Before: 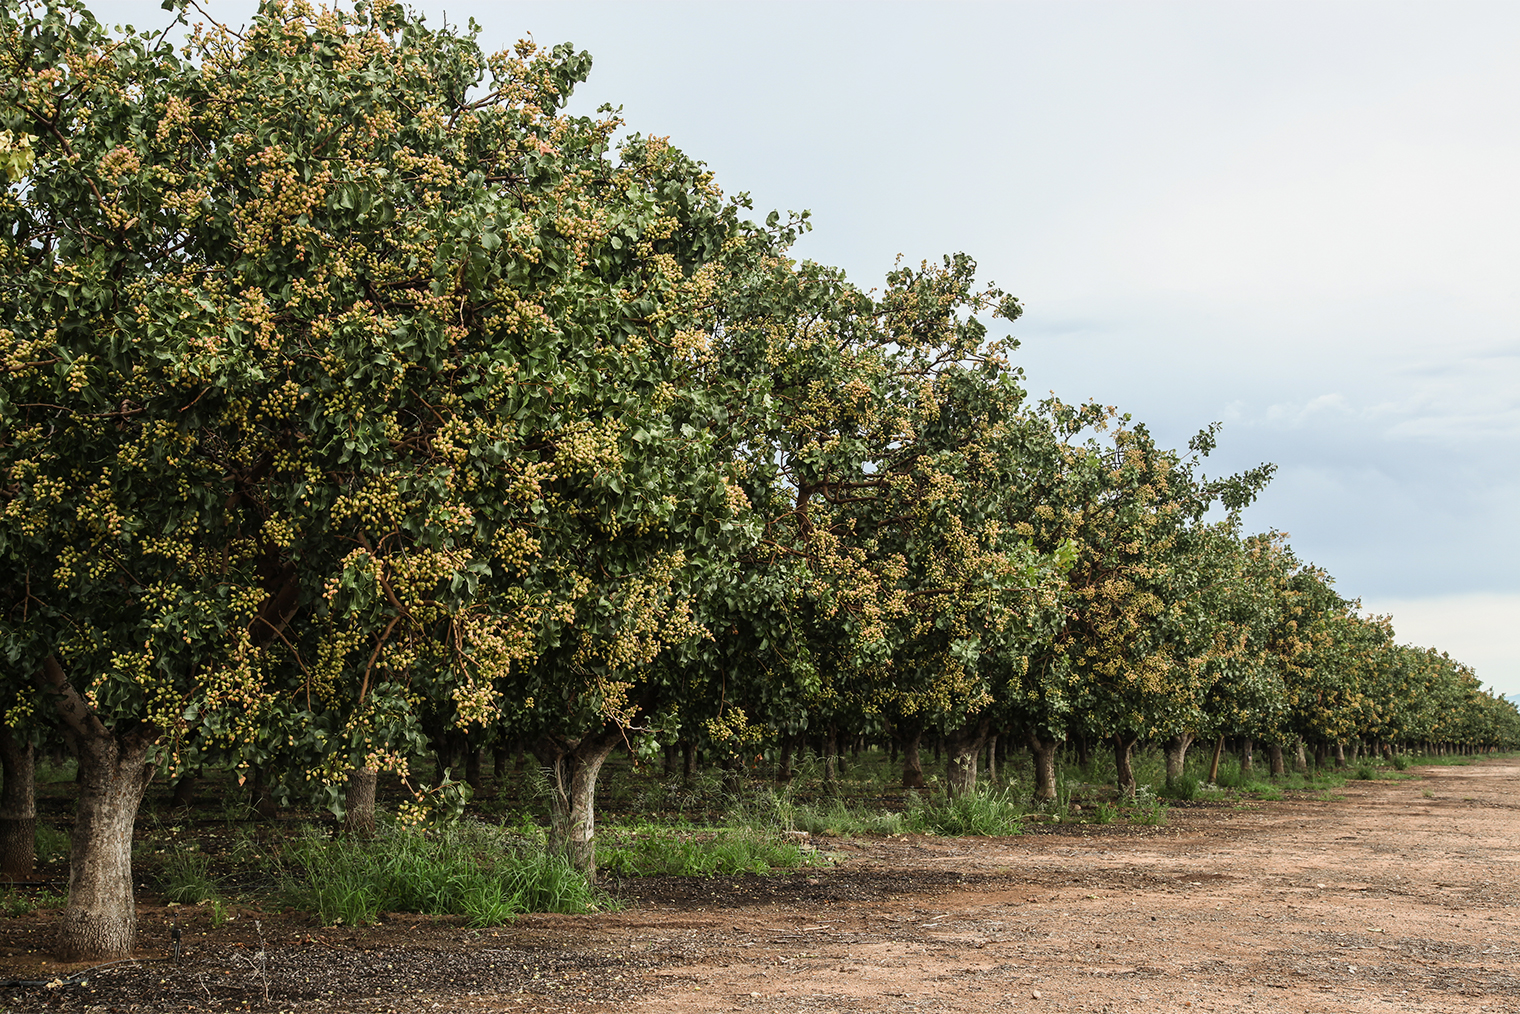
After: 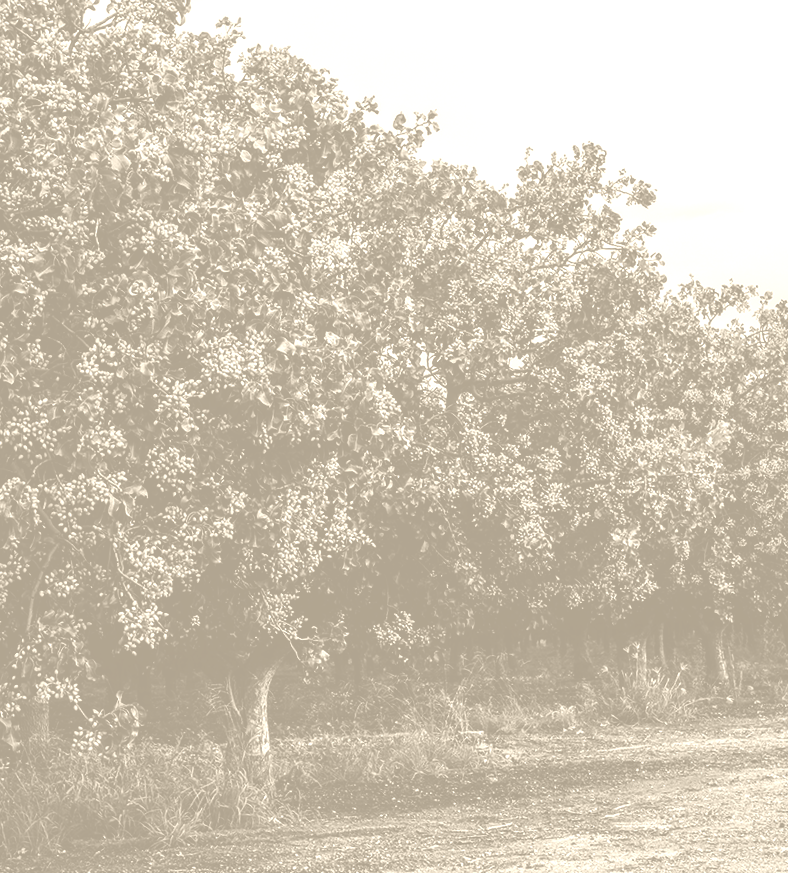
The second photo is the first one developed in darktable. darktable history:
contrast brightness saturation: contrast 0.09, brightness -0.59, saturation 0.17
local contrast: on, module defaults
rotate and perspective: rotation -4.2°, shear 0.006, automatic cropping off
crop and rotate: angle 0.02°, left 24.353%, top 13.219%, right 26.156%, bottom 8.224%
white balance: red 0.967, blue 1.049
colorize: hue 36°, saturation 71%, lightness 80.79%
